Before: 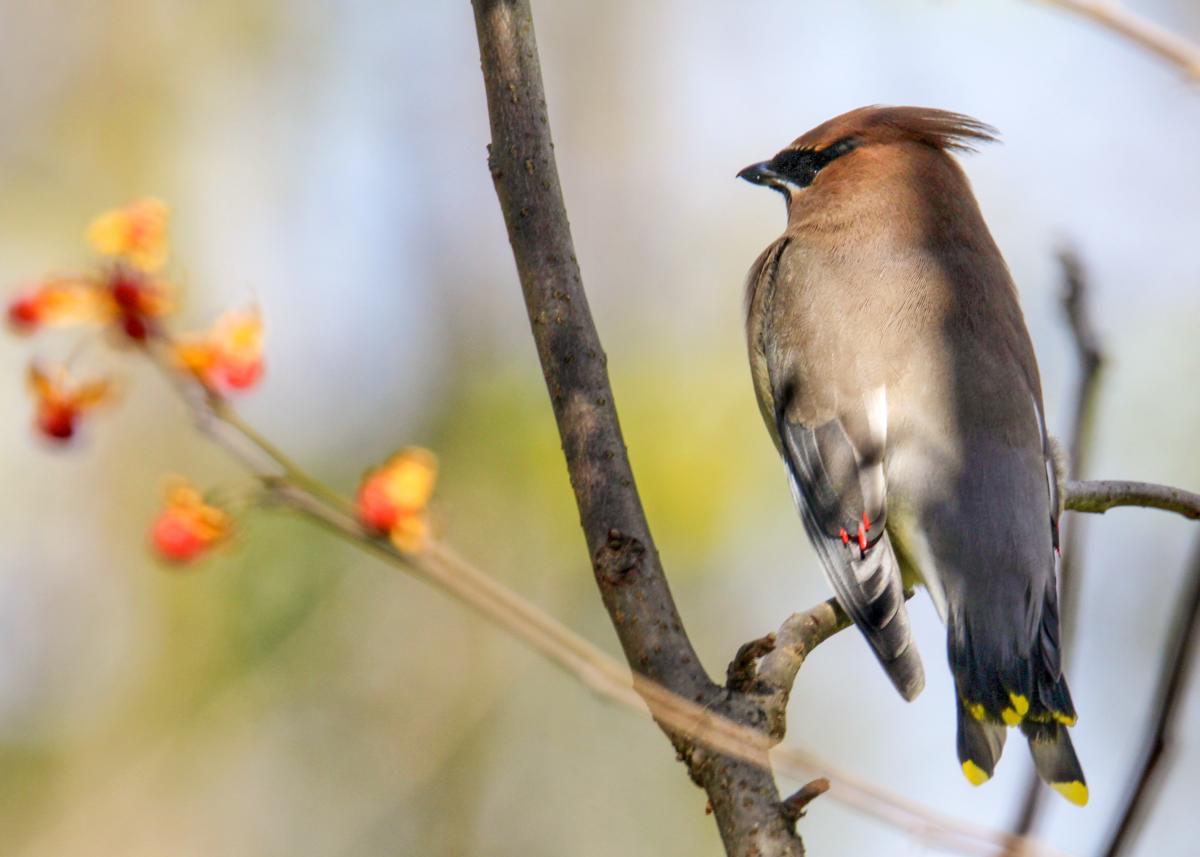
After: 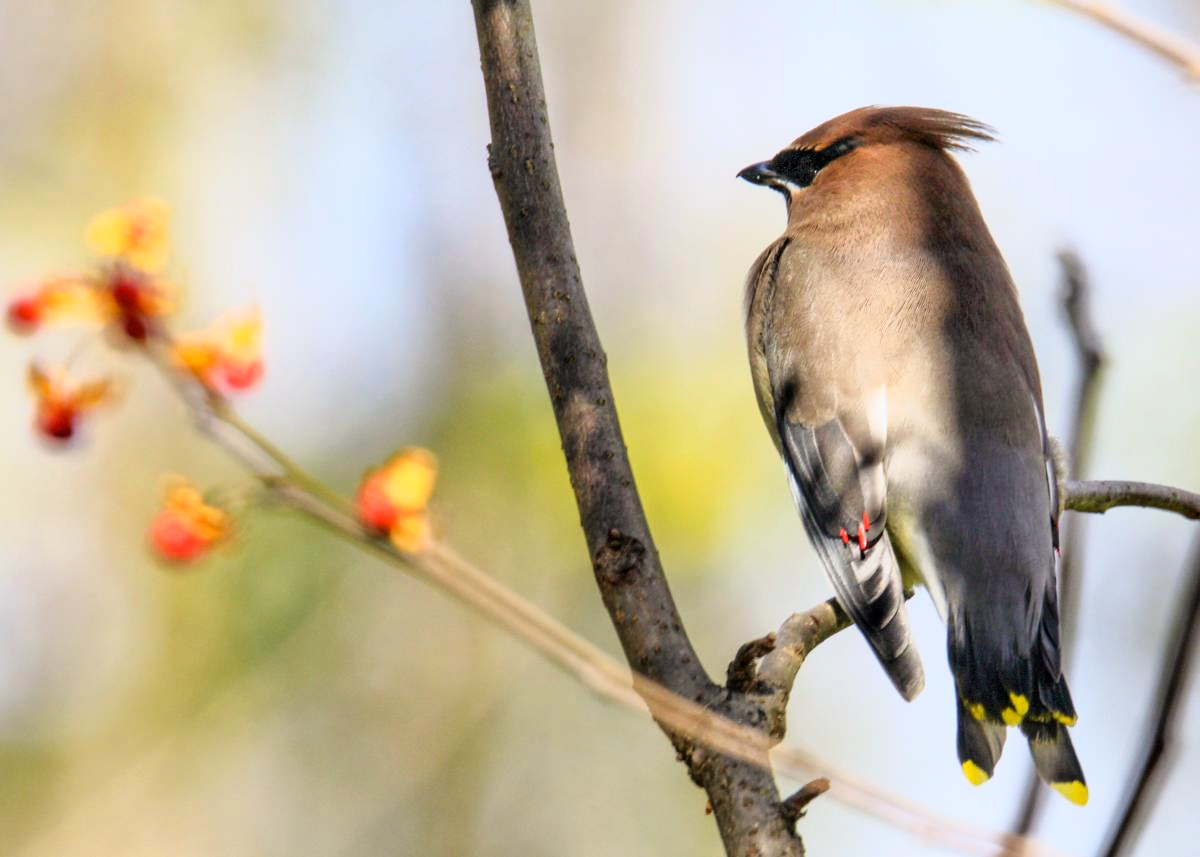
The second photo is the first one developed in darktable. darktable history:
tone curve: curves: ch0 [(0, 0) (0.105, 0.068) (0.195, 0.162) (0.283, 0.283) (0.384, 0.404) (0.485, 0.531) (0.638, 0.681) (0.795, 0.879) (1, 0.977)]; ch1 [(0, 0) (0.161, 0.092) (0.35, 0.33) (0.379, 0.401) (0.456, 0.469) (0.498, 0.503) (0.531, 0.537) (0.596, 0.621) (0.635, 0.671) (1, 1)]; ch2 [(0, 0) (0.371, 0.362) (0.437, 0.437) (0.483, 0.484) (0.53, 0.515) (0.56, 0.58) (0.622, 0.606) (1, 1)], color space Lab, linked channels, preserve colors none
